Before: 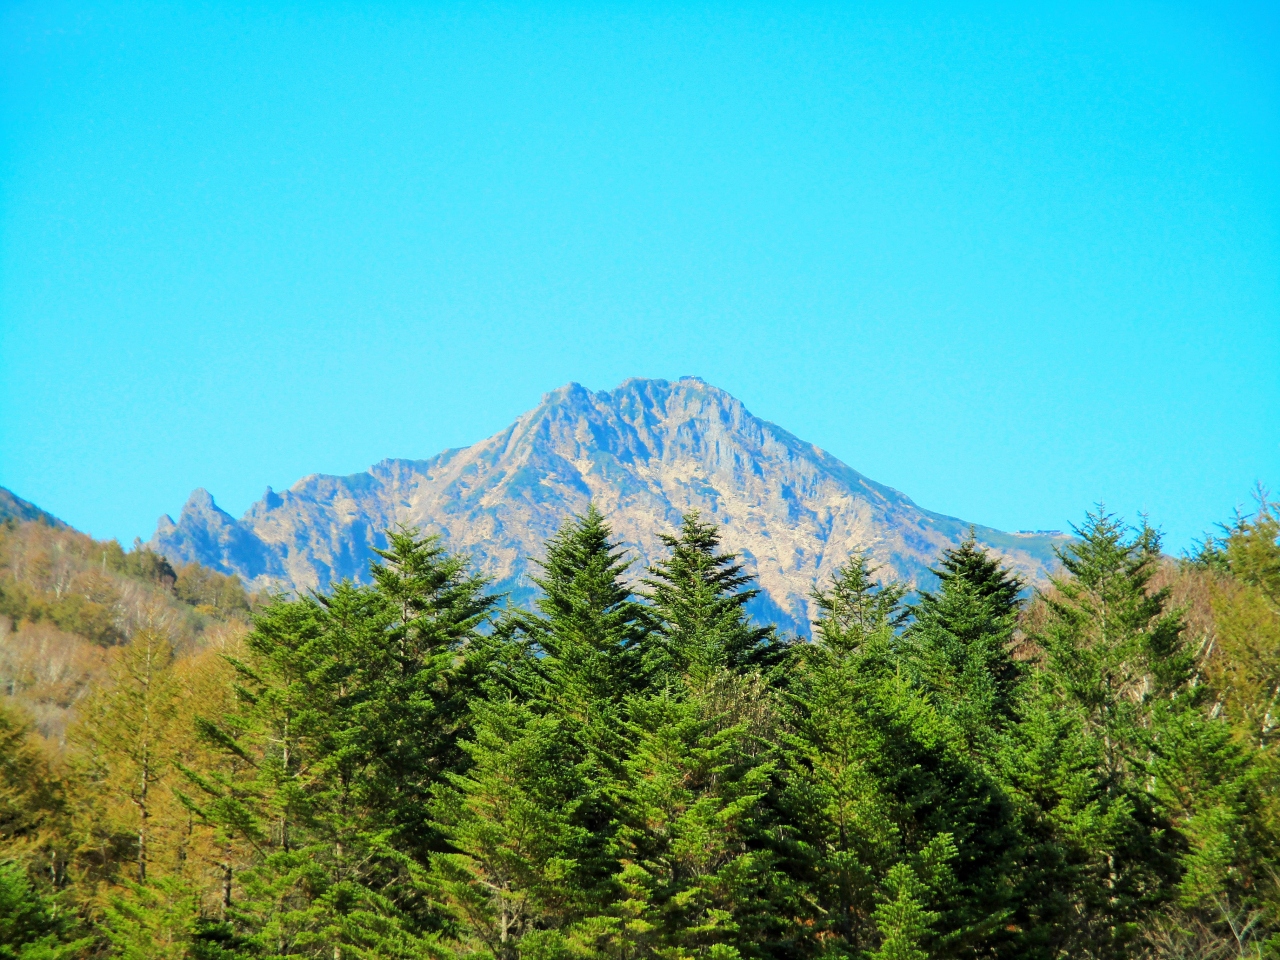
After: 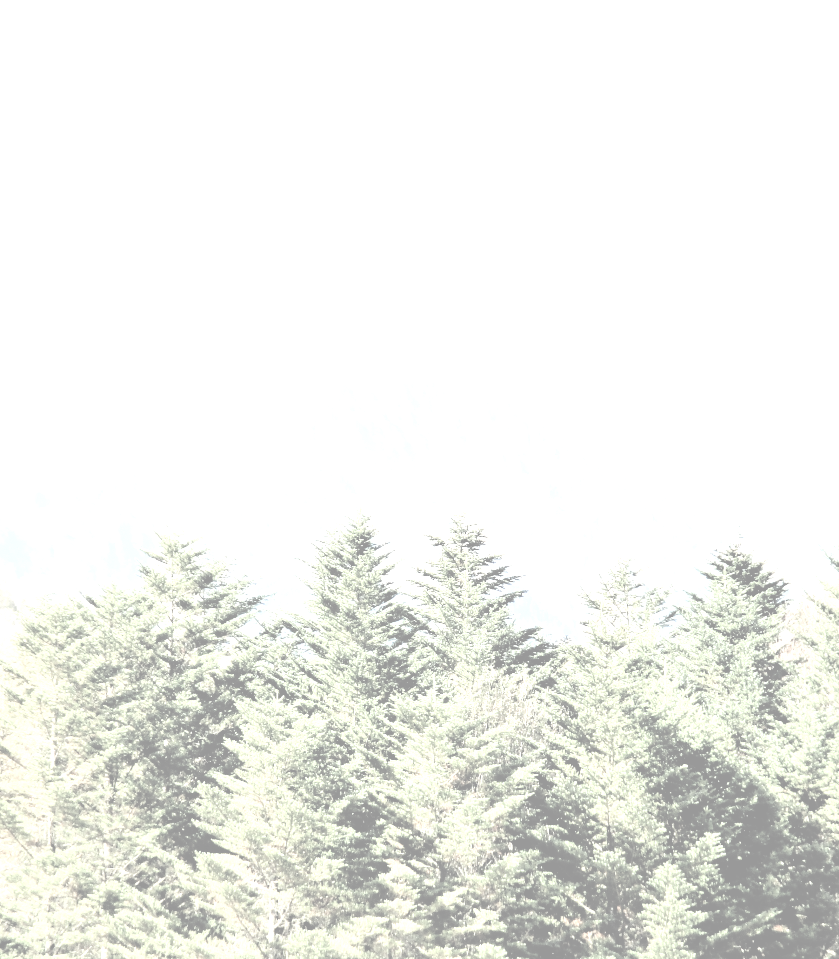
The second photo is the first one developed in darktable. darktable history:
levels: white 99.91%, levels [0, 0.374, 0.749]
crop and rotate: left 18.244%, right 16.162%
exposure: compensate highlight preservation false
contrast brightness saturation: contrast -0.31, brightness 0.742, saturation -0.797
filmic rgb: black relative exposure -7.27 EV, white relative exposure 5.06 EV, hardness 3.2
